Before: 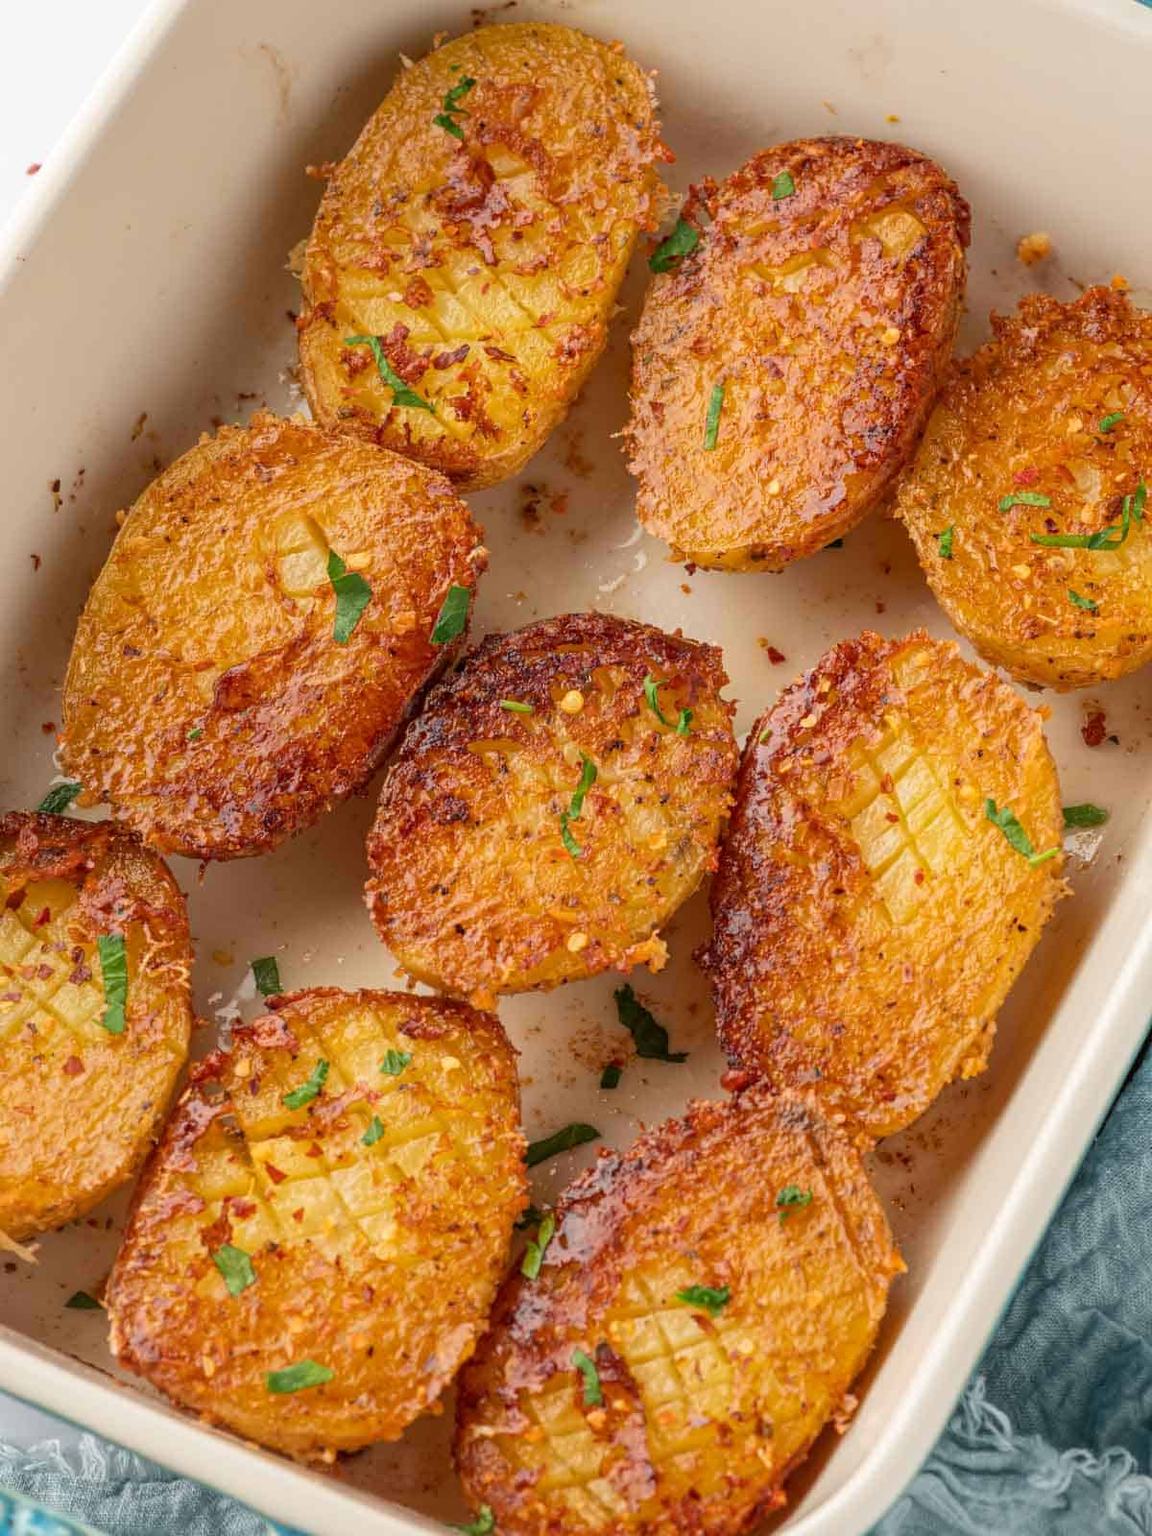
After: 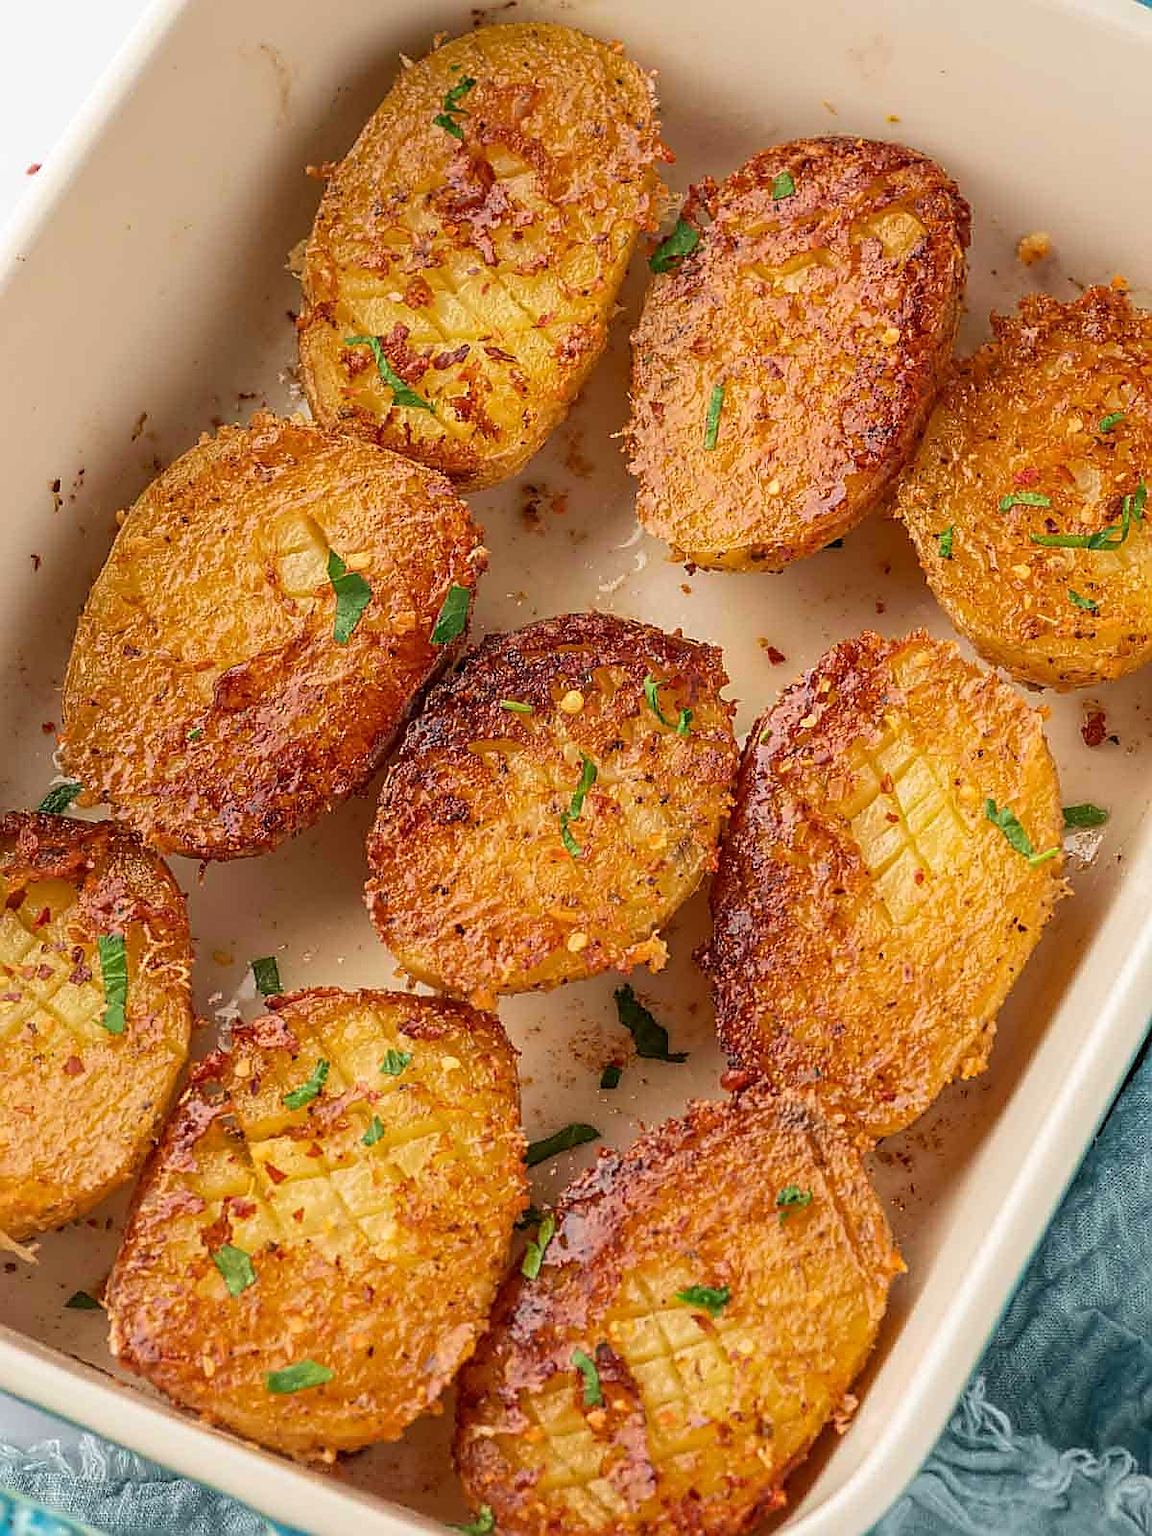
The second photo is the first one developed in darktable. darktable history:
sharpen: radius 1.4, amount 1.25, threshold 0.7
velvia: on, module defaults
